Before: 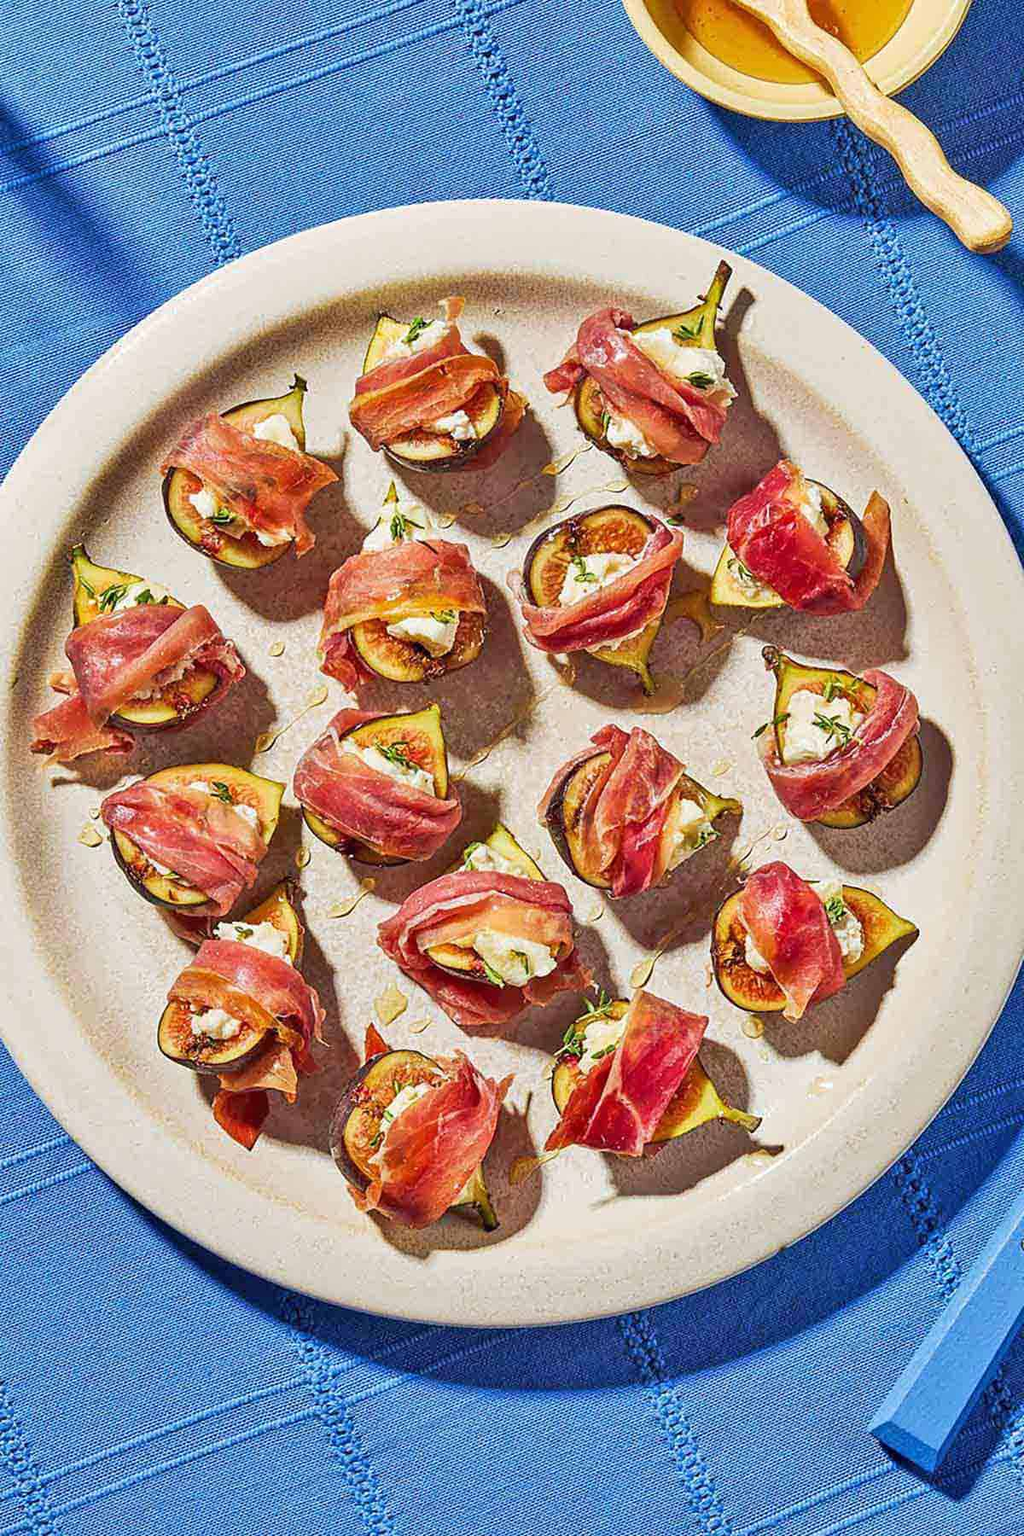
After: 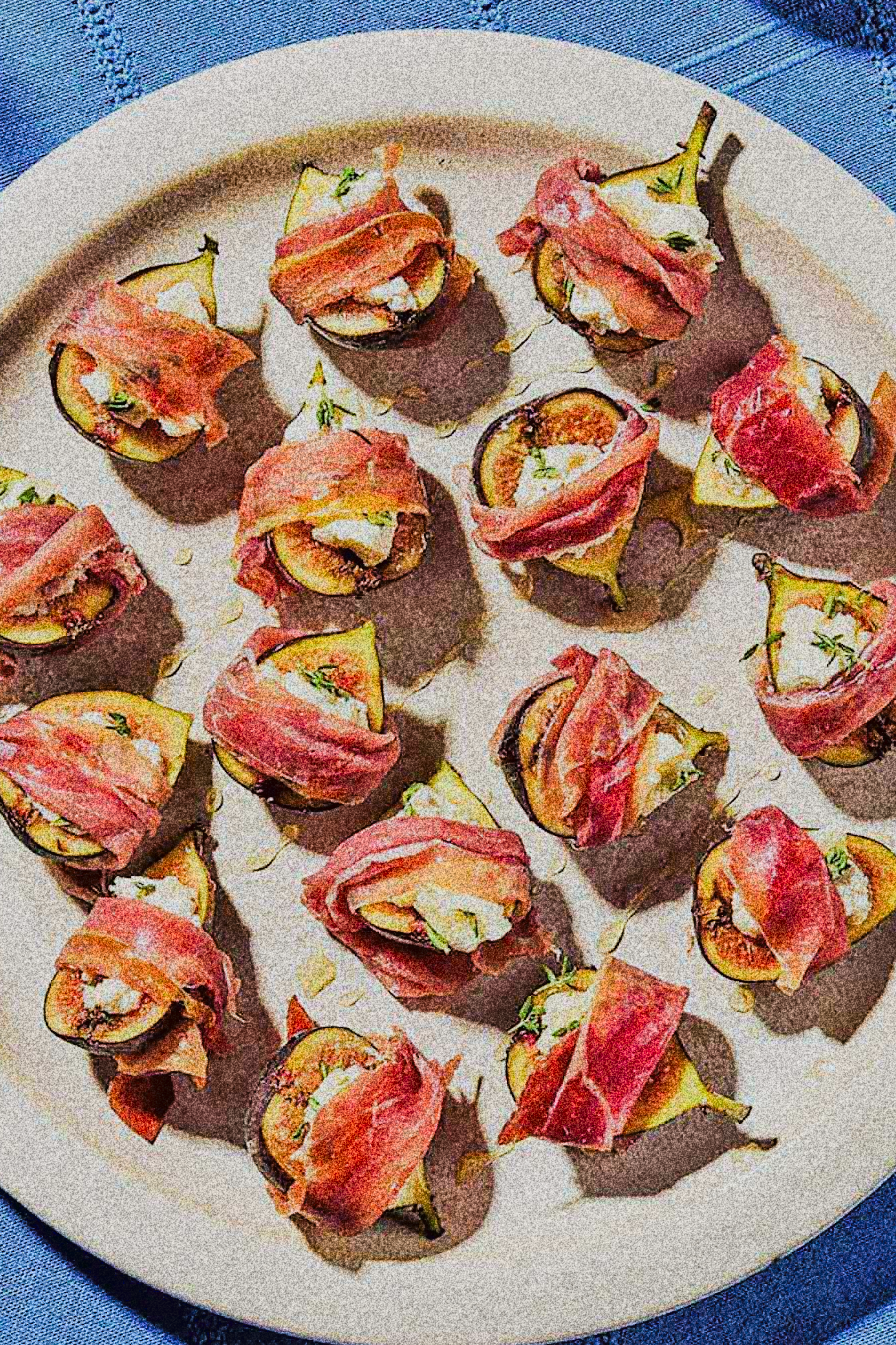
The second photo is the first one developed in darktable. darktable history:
filmic rgb: black relative exposure -16 EV, white relative exposure 6.12 EV, hardness 5.22
tone curve: curves: ch0 [(0, 0.019) (0.11, 0.036) (0.259, 0.214) (0.378, 0.365) (0.499, 0.529) (1, 1)], color space Lab, linked channels, preserve colors none
crop and rotate: left 11.831%, top 11.346%, right 13.429%, bottom 13.899%
grain: coarseness 30.02 ISO, strength 100%
white balance: red 0.982, blue 1.018
